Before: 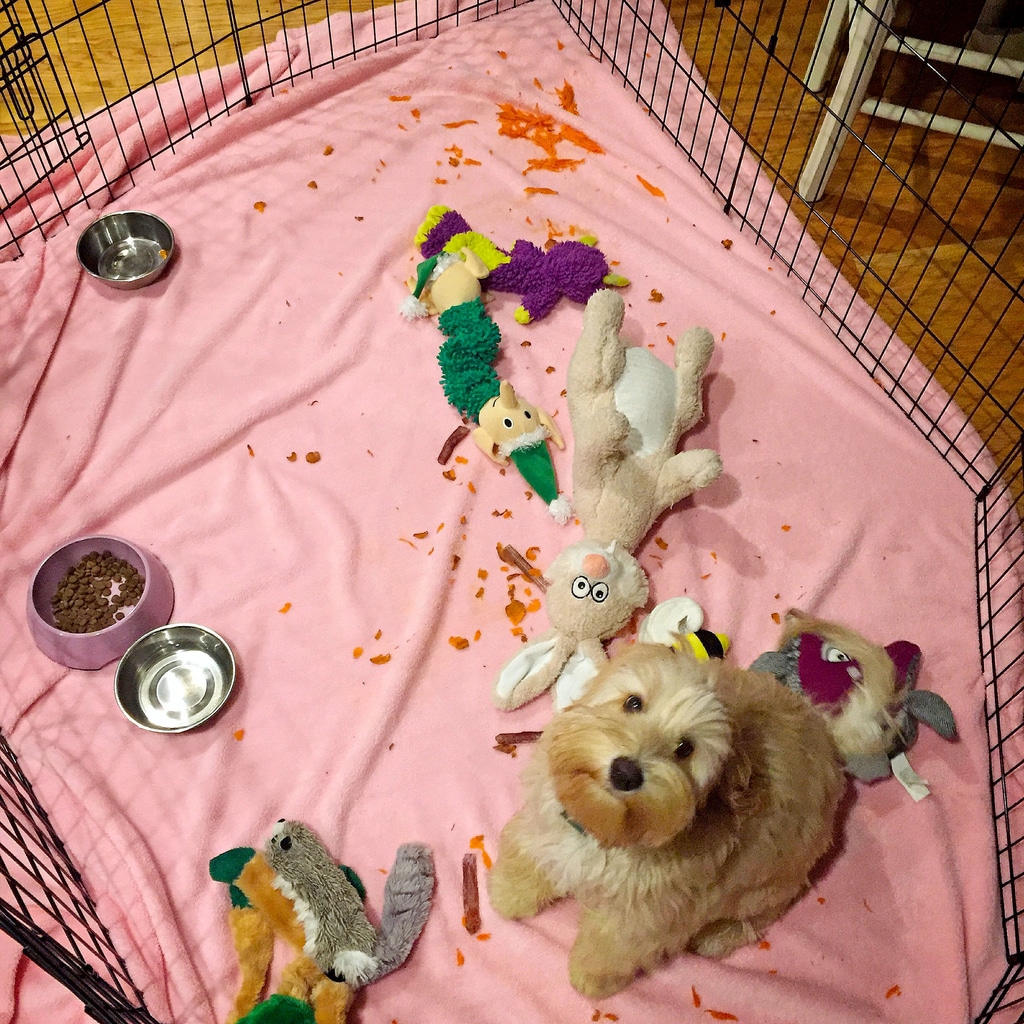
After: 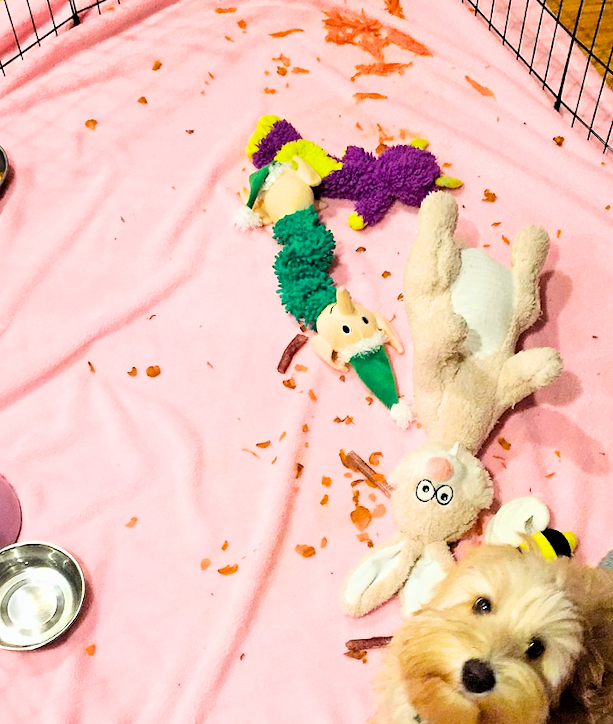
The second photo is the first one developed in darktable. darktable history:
color balance rgb: shadows lift › luminance -10%, power › luminance -9%, linear chroma grading › global chroma 10%, global vibrance 10%, contrast 15%, saturation formula JzAzBz (2021)
crop: left 16.202%, top 11.208%, right 26.045%, bottom 20.557%
rotate and perspective: rotation -2.22°, lens shift (horizontal) -0.022, automatic cropping off
exposure: black level correction 0, exposure 1 EV, compensate exposure bias true, compensate highlight preservation false
filmic rgb: black relative exposure -7.65 EV, white relative exposure 4.56 EV, hardness 3.61, color science v6 (2022)
